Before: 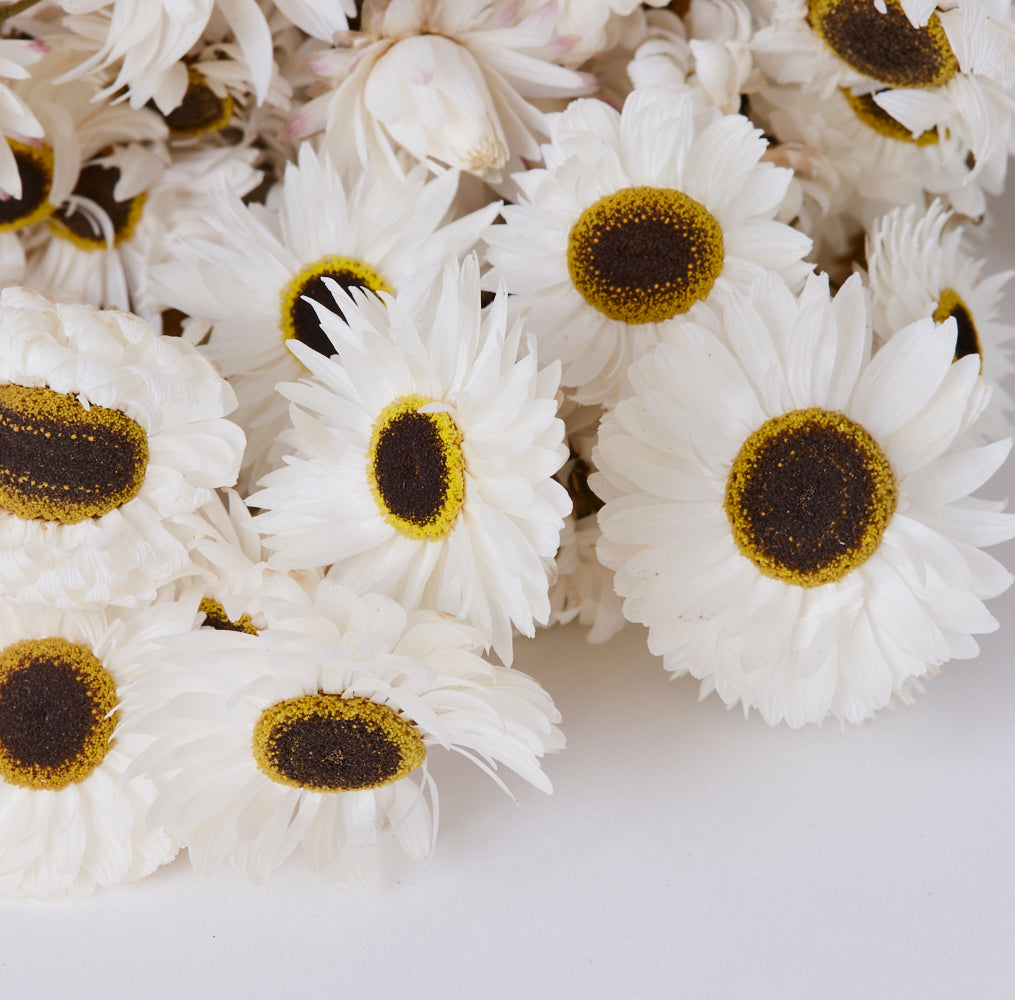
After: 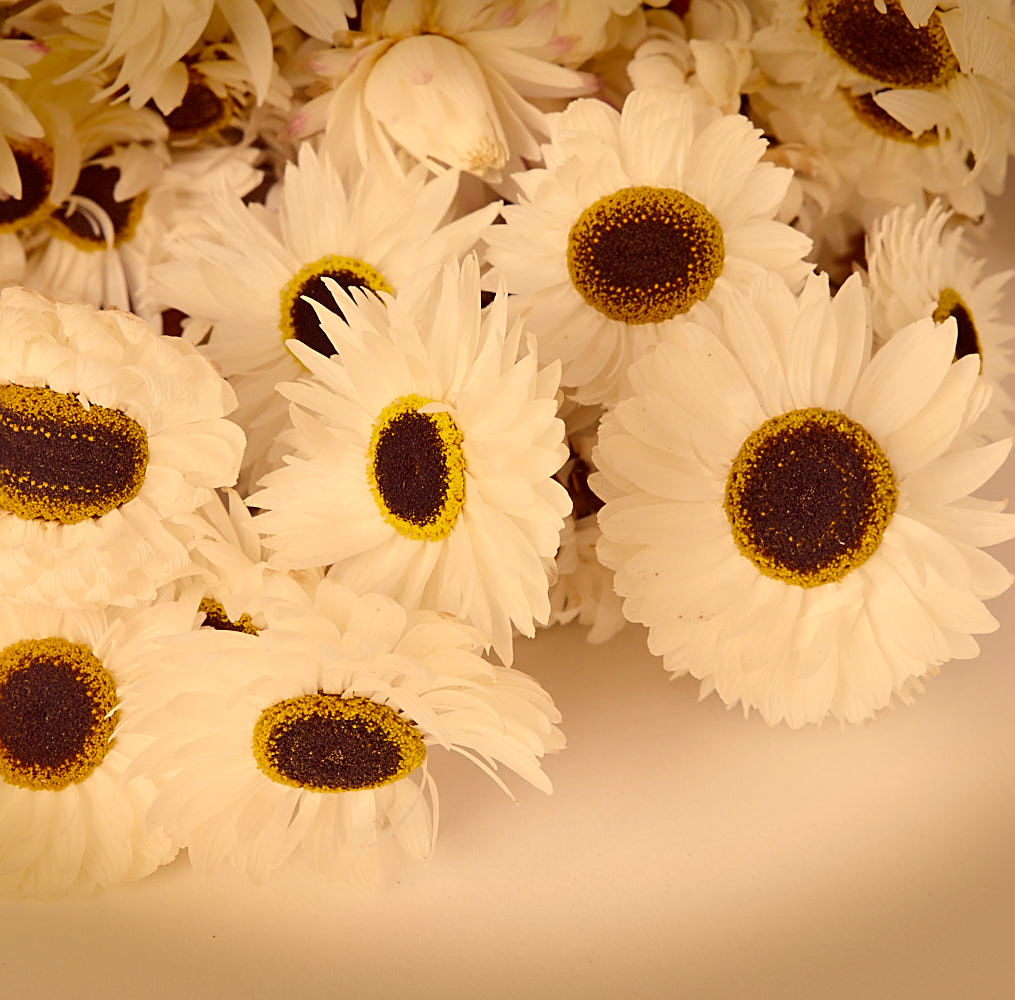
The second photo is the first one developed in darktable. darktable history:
sharpen: on, module defaults
color correction: highlights a* 10.15, highlights b* 38.72, shadows a* 14.53, shadows b* 3.23
vignetting: fall-off start 100.54%, saturation 0.385, width/height ratio 1.302, dithering 8-bit output
